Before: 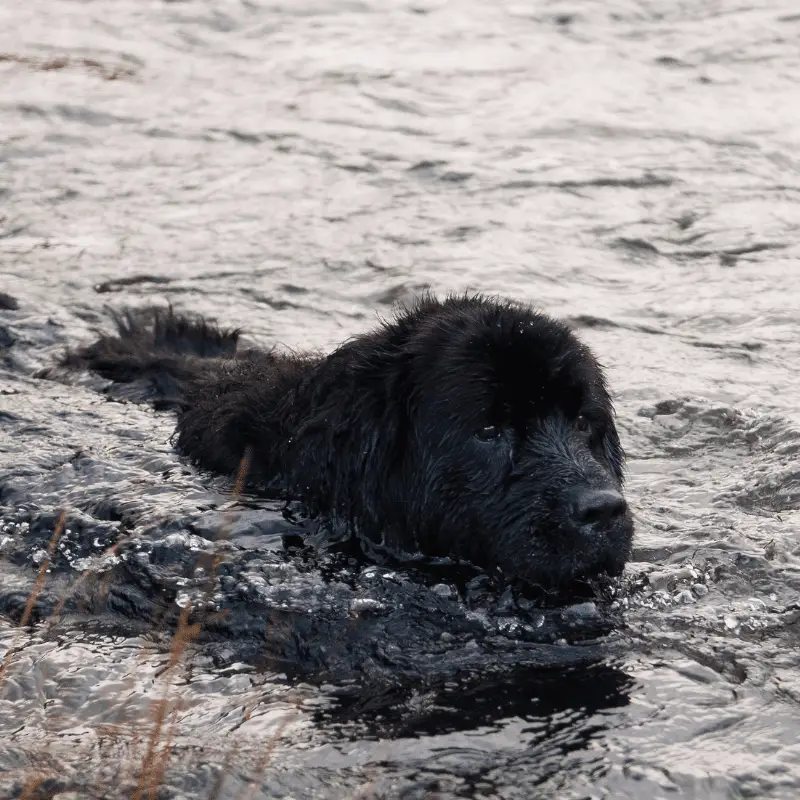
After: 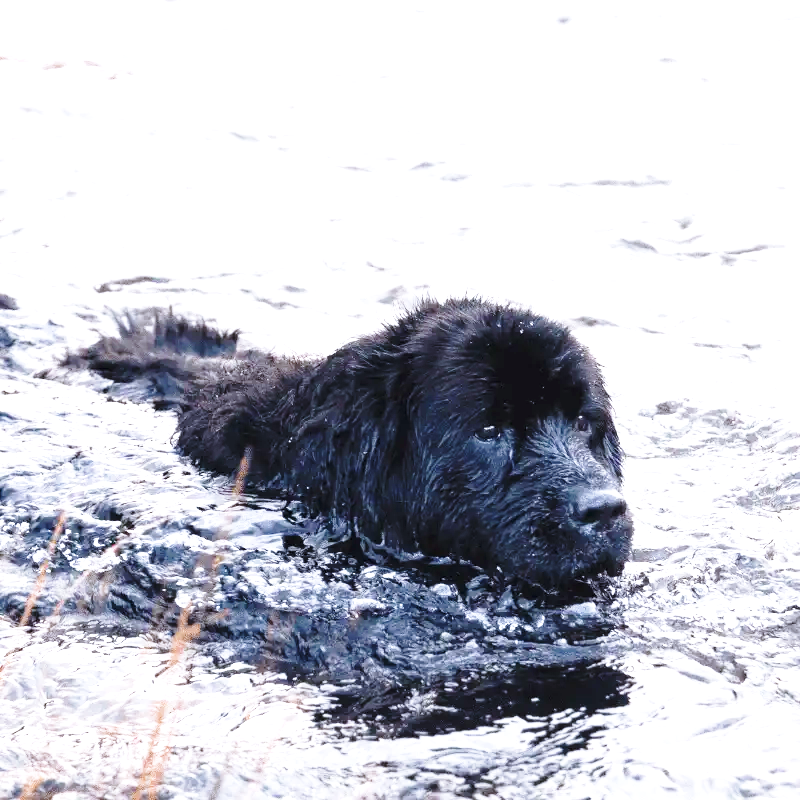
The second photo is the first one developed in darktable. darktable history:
white balance: red 0.967, blue 1.119, emerald 0.756
exposure: black level correction 0, exposure 1.625 EV, compensate exposure bias true, compensate highlight preservation false
base curve: curves: ch0 [(0, 0) (0.028, 0.03) (0.121, 0.232) (0.46, 0.748) (0.859, 0.968) (1, 1)], preserve colors none
